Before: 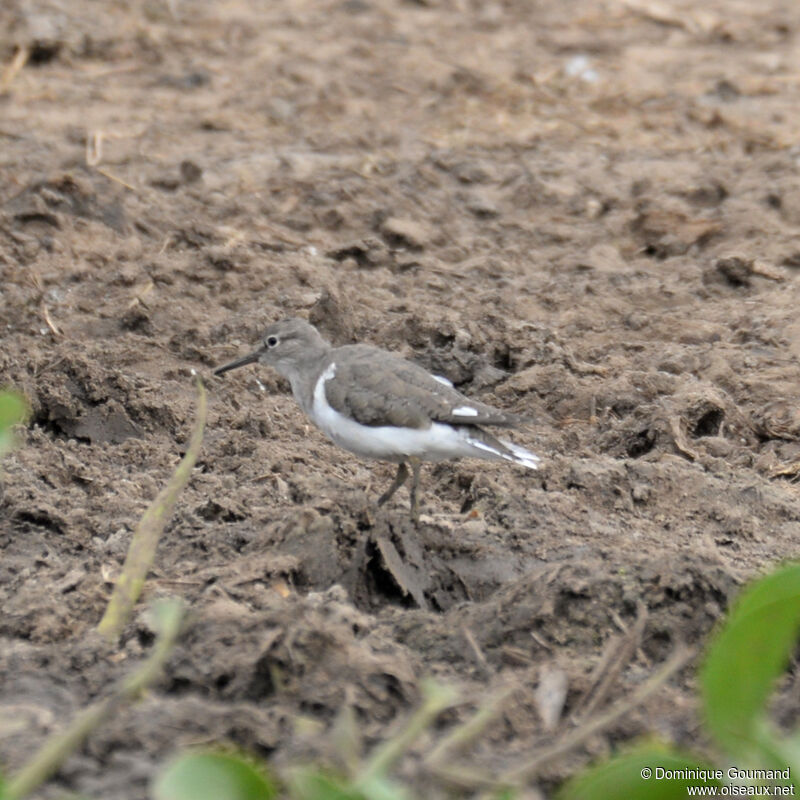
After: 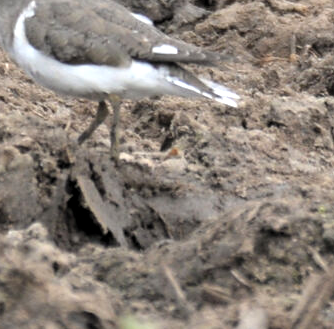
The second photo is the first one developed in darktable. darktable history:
exposure: black level correction -0.004, exposure 0.054 EV, compensate highlight preservation false
levels: levels [0.055, 0.477, 0.9]
crop: left 37.551%, top 45.256%, right 20.661%, bottom 13.616%
